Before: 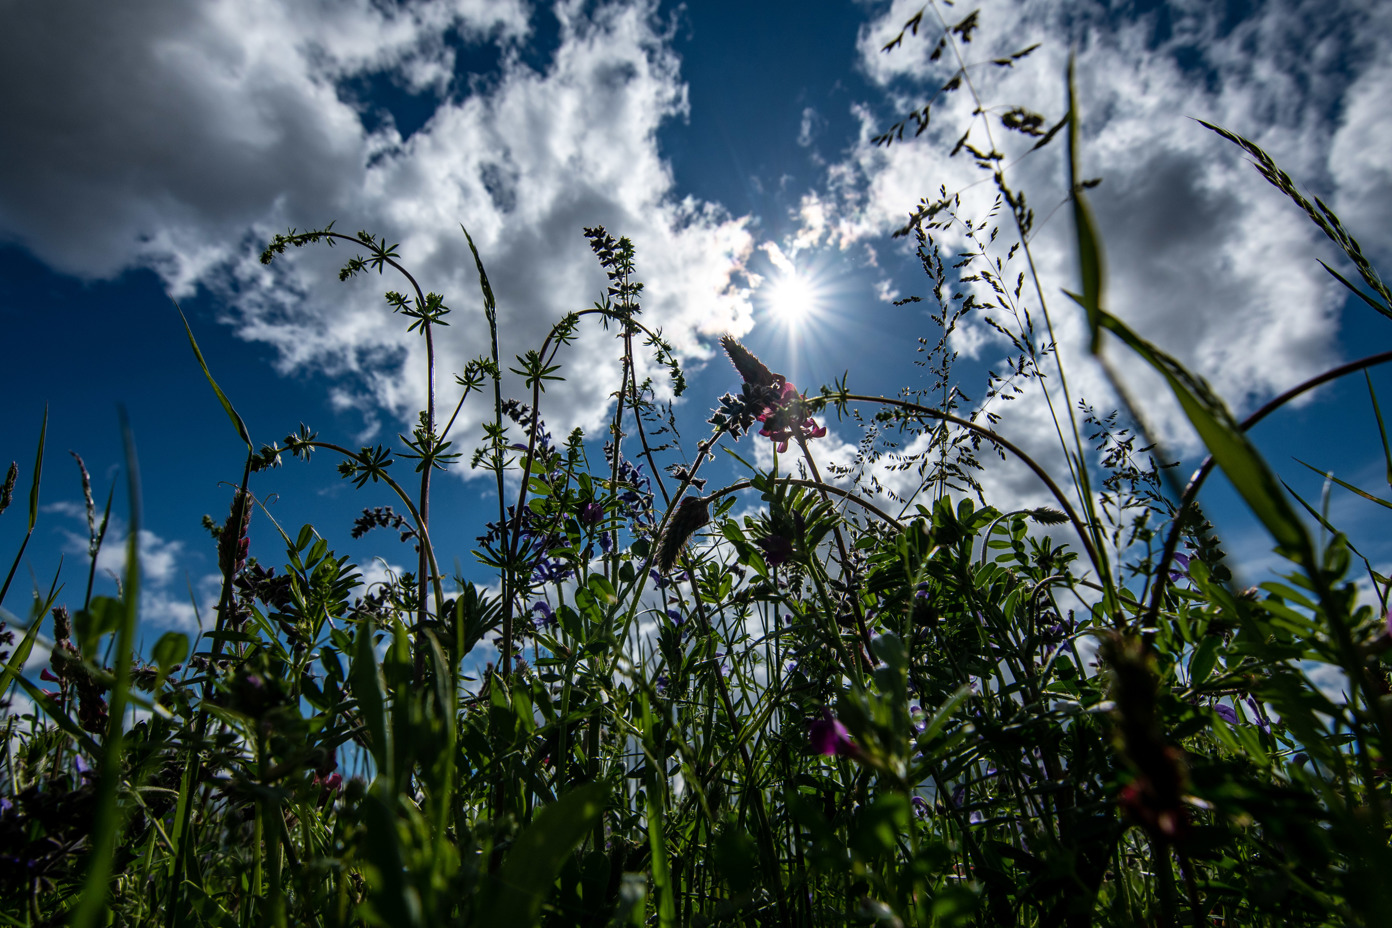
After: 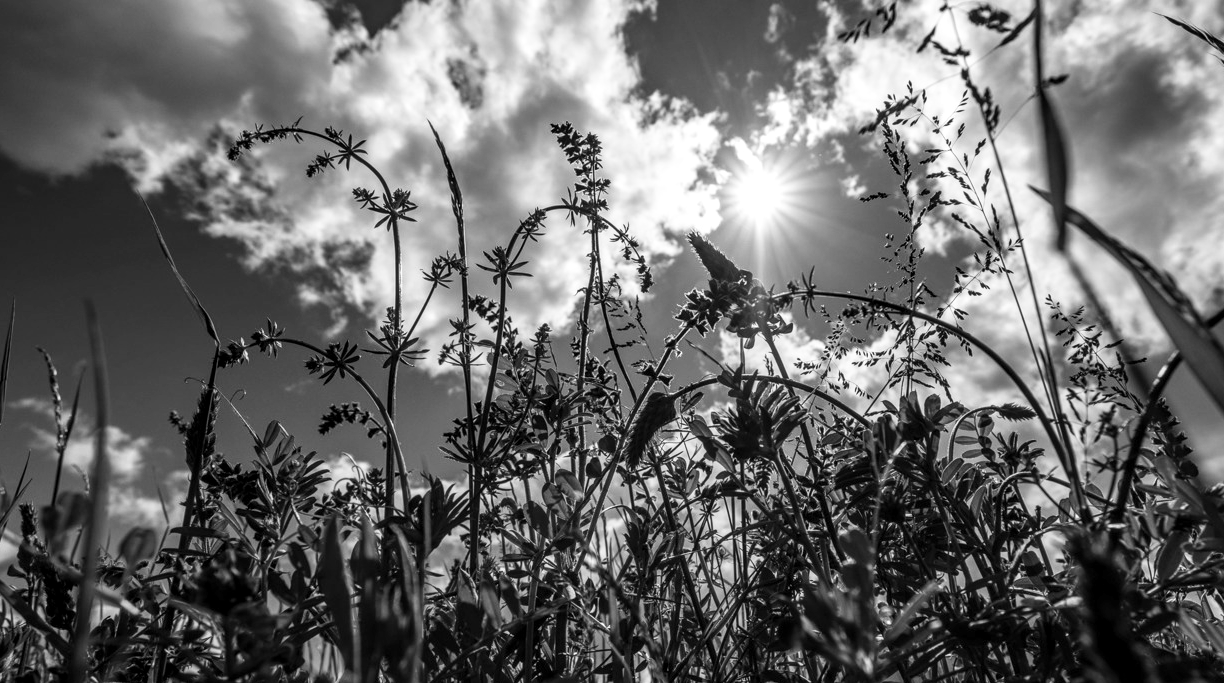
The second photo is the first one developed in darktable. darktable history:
contrast brightness saturation: contrast 0.2, brightness 0.16, saturation 0.22
crop and rotate: left 2.425%, top 11.305%, right 9.6%, bottom 15.08%
local contrast: on, module defaults
monochrome: a 32, b 64, size 2.3, highlights 1
white balance: emerald 1
